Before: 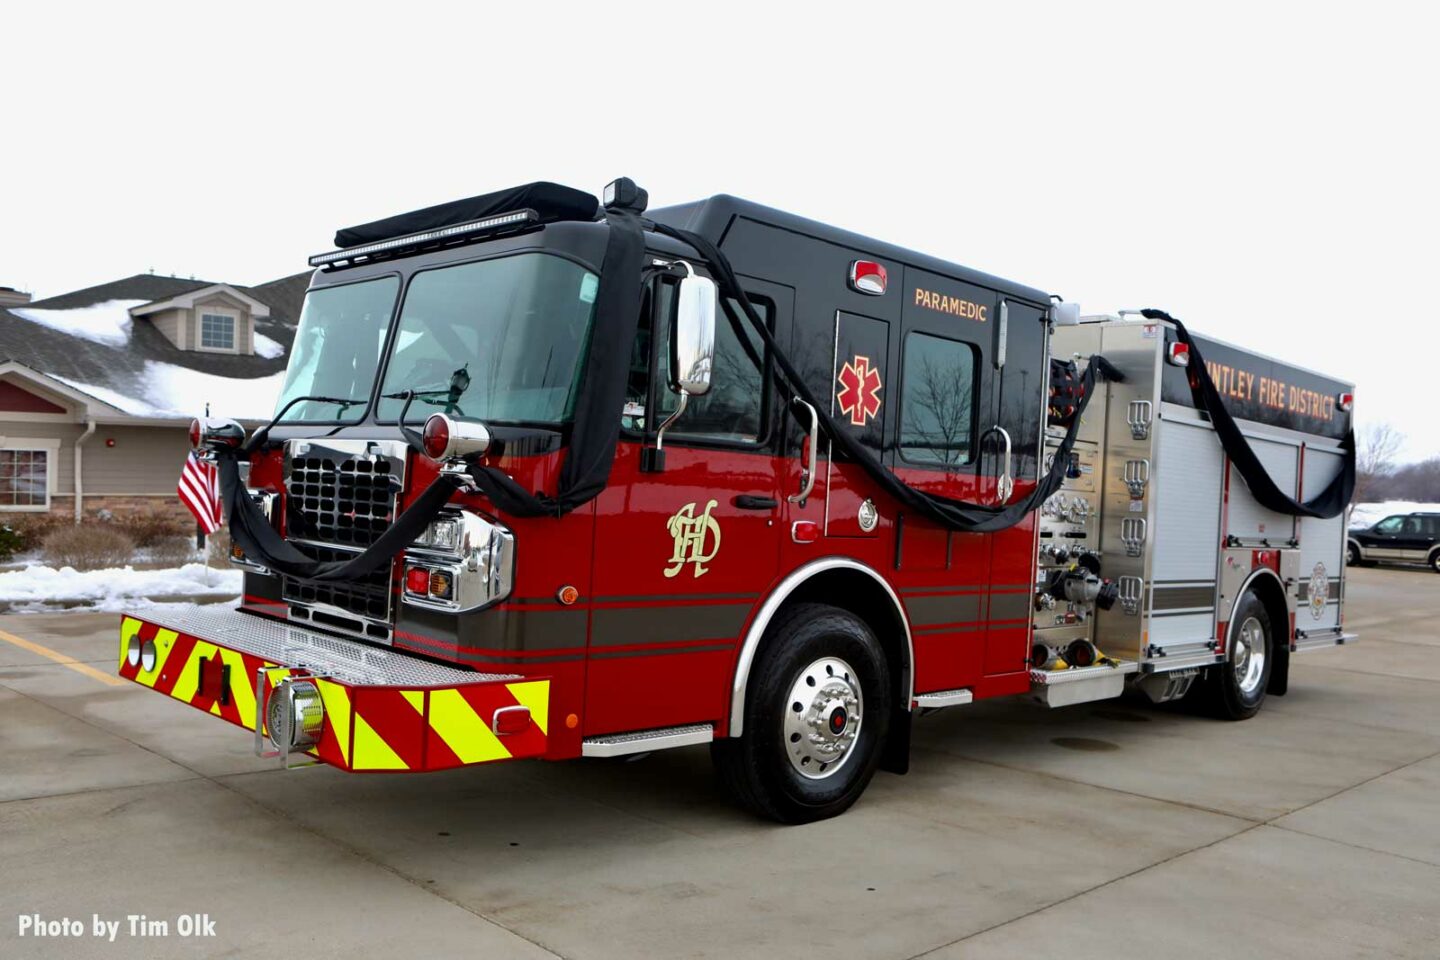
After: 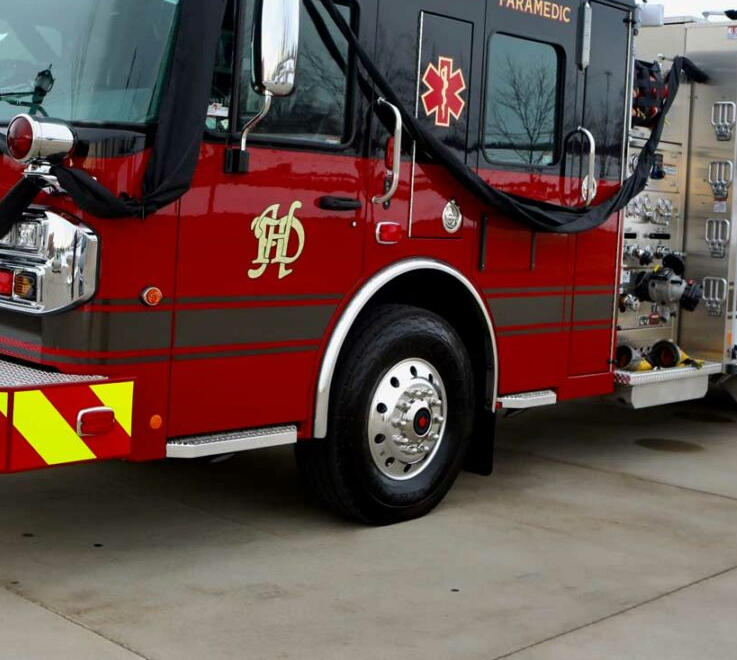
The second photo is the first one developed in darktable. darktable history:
crop and rotate: left 28.911%, top 31.207%, right 19.845%
